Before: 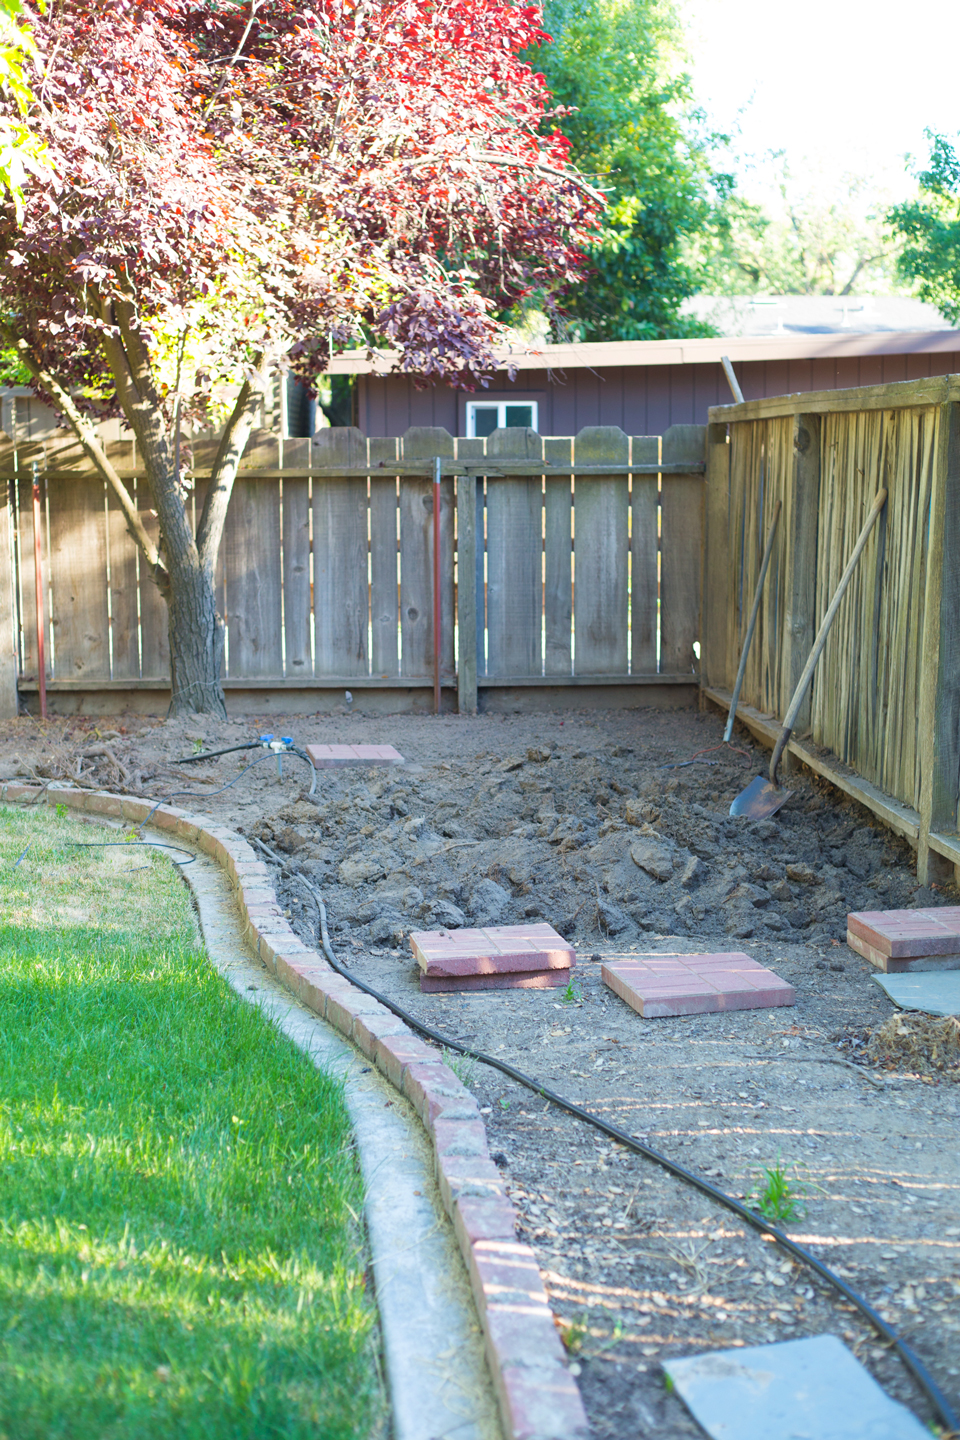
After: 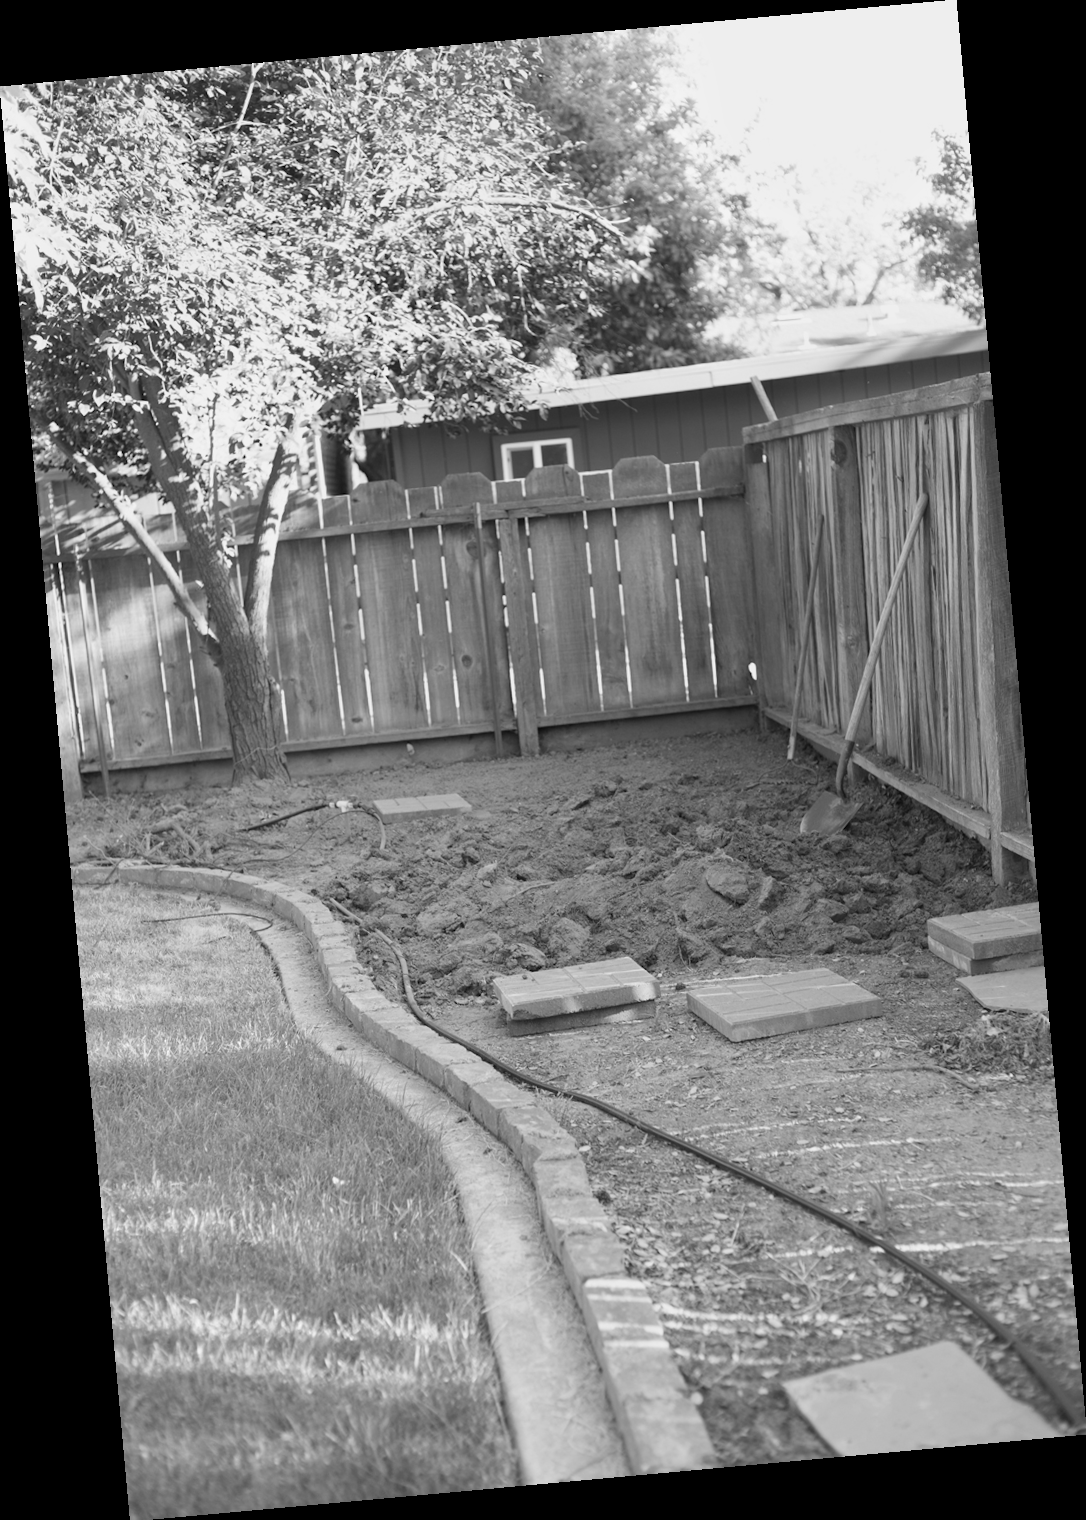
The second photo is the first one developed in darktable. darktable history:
monochrome: a -74.22, b 78.2
rotate and perspective: rotation -5.2°, automatic cropping off
